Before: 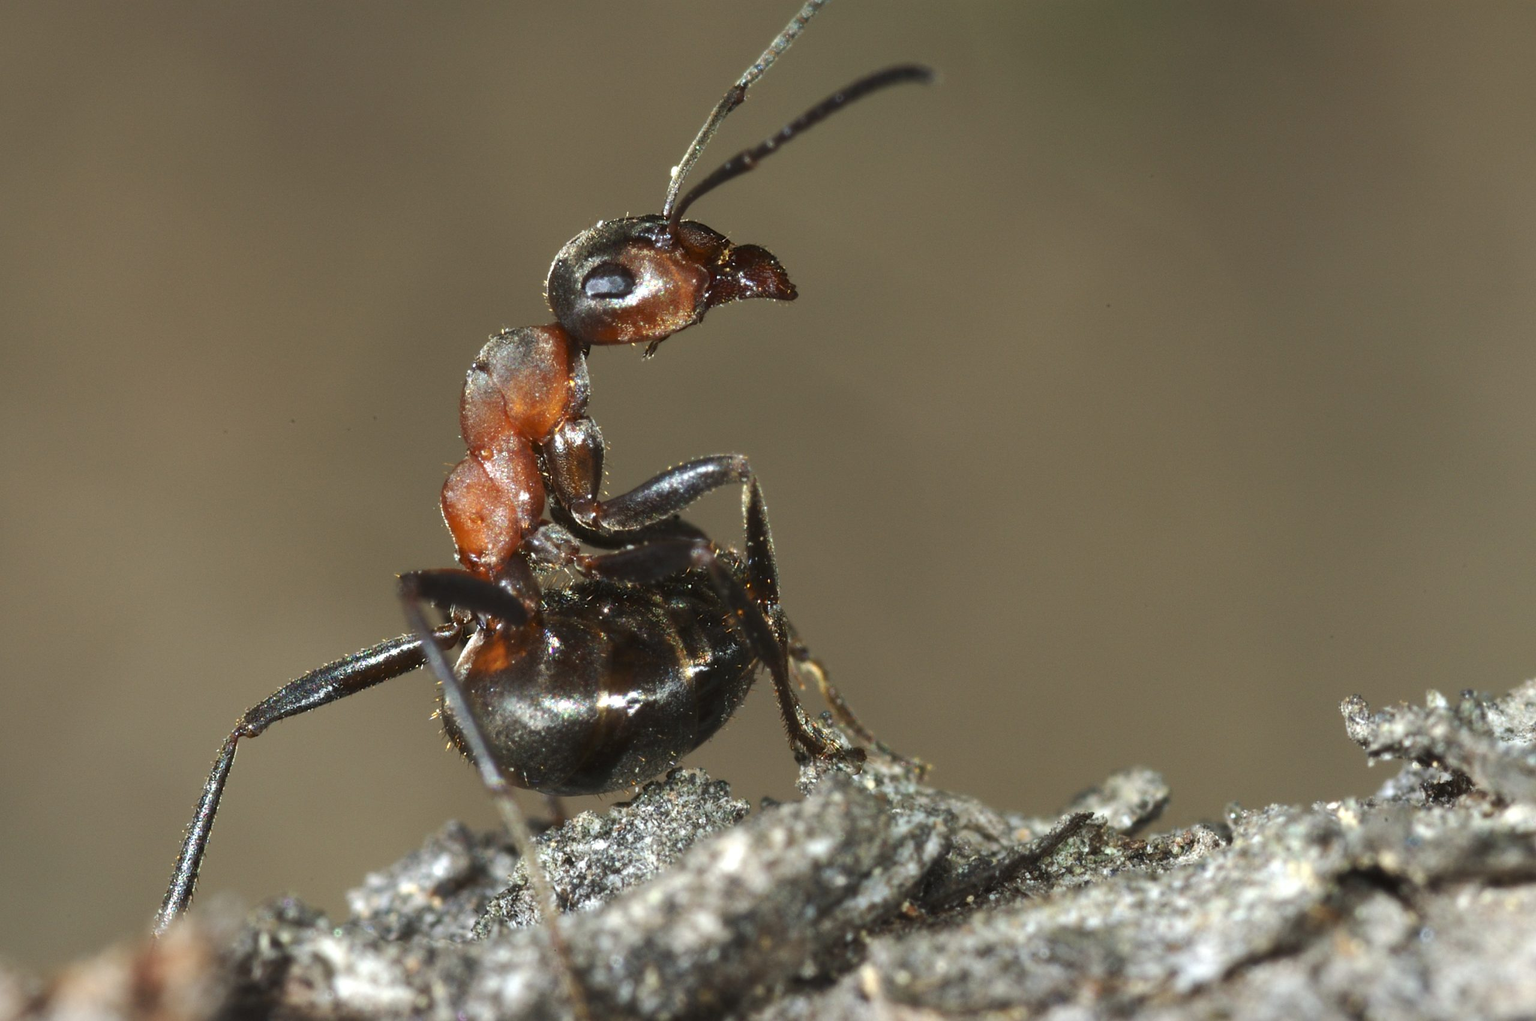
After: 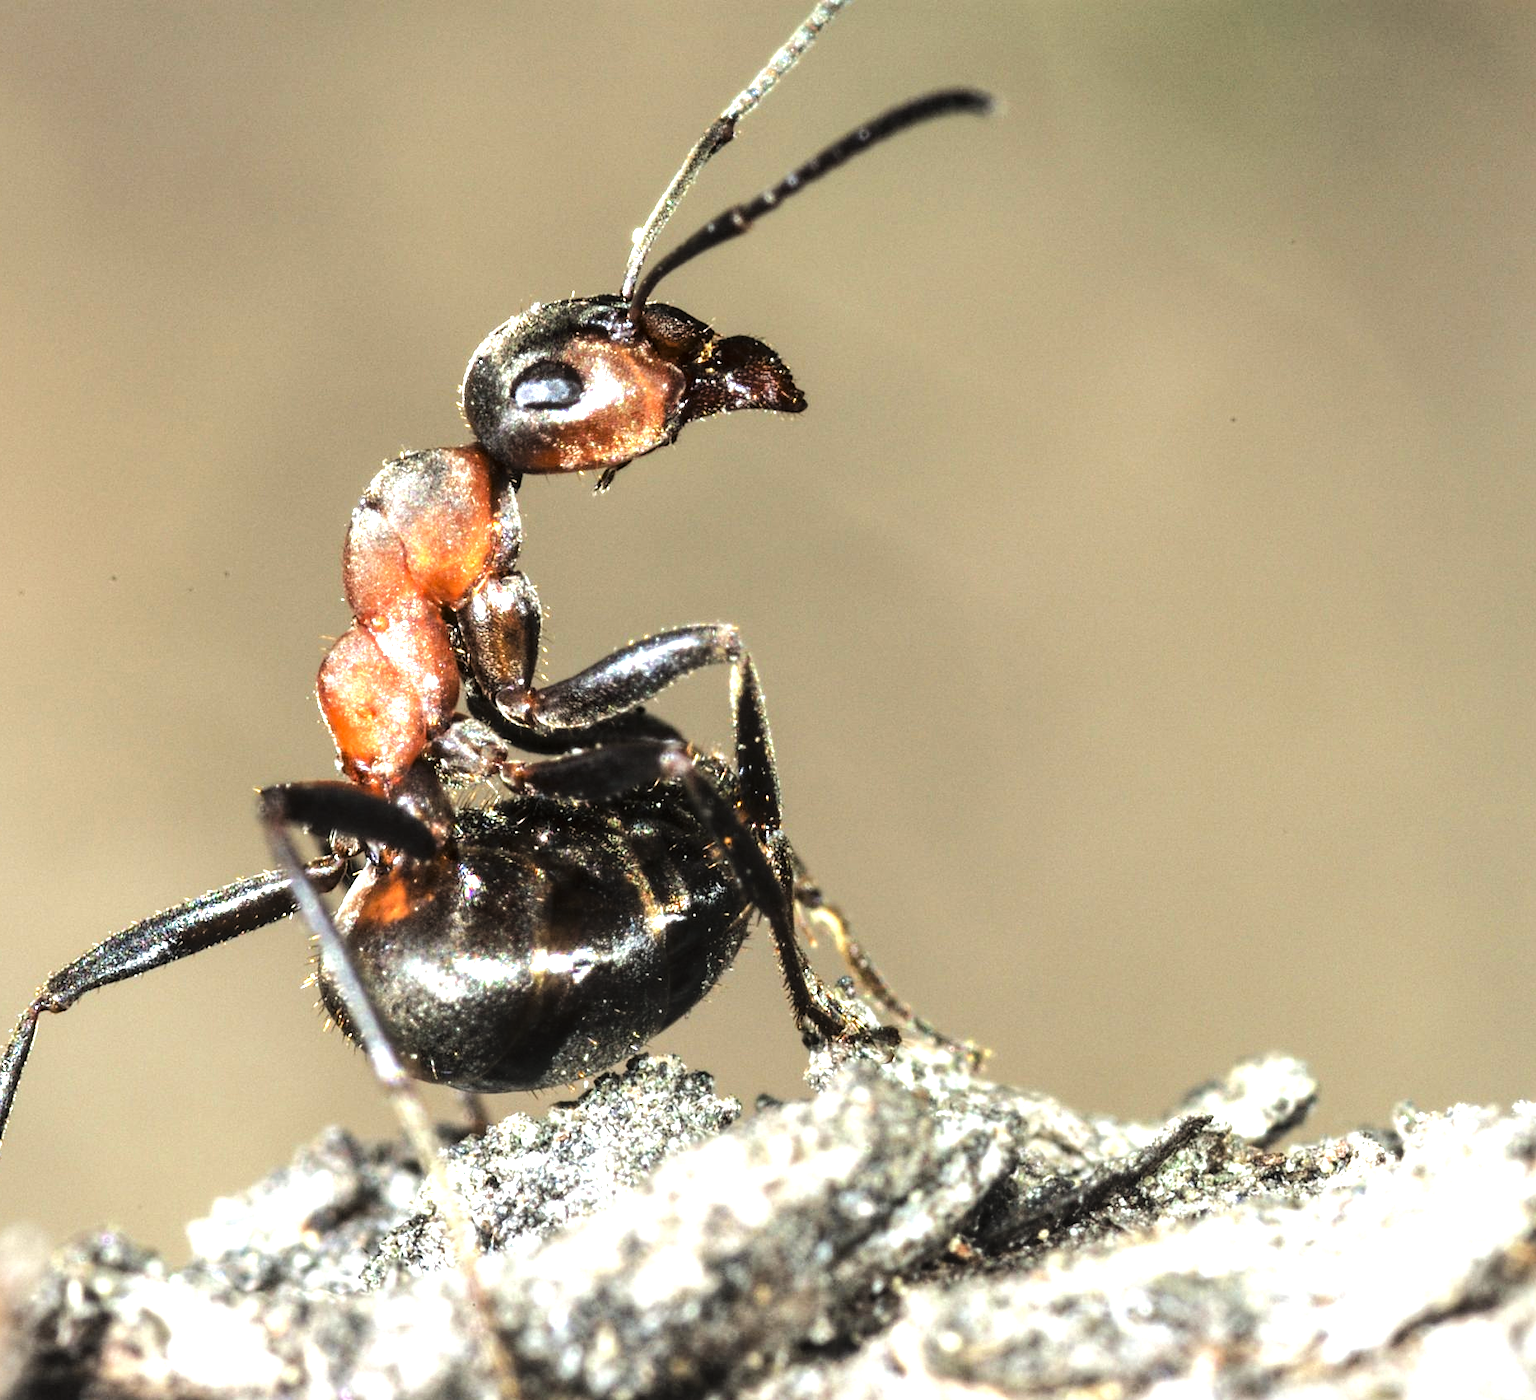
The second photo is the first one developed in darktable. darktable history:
crop: left 13.684%, right 13.427%
exposure: black level correction 0, exposure 0.948 EV, compensate highlight preservation false
local contrast: on, module defaults
tone equalizer: -8 EV -0.779 EV, -7 EV -0.694 EV, -6 EV -0.615 EV, -5 EV -0.379 EV, -3 EV 0.38 EV, -2 EV 0.6 EV, -1 EV 0.695 EV, +0 EV 0.77 EV, edges refinement/feathering 500, mask exposure compensation -1.57 EV, preserve details no
tone curve: curves: ch0 [(0.003, 0) (0.066, 0.017) (0.163, 0.09) (0.264, 0.238) (0.395, 0.421) (0.517, 0.575) (0.633, 0.687) (0.791, 0.814) (1, 1)]; ch1 [(0, 0) (0.149, 0.17) (0.327, 0.339) (0.39, 0.403) (0.456, 0.463) (0.501, 0.502) (0.512, 0.507) (0.53, 0.533) (0.575, 0.592) (0.671, 0.655) (0.729, 0.679) (1, 1)]; ch2 [(0, 0) (0.337, 0.382) (0.464, 0.47) (0.501, 0.502) (0.527, 0.532) (0.563, 0.555) (0.615, 0.61) (0.663, 0.68) (1, 1)], color space Lab, linked channels, preserve colors none
